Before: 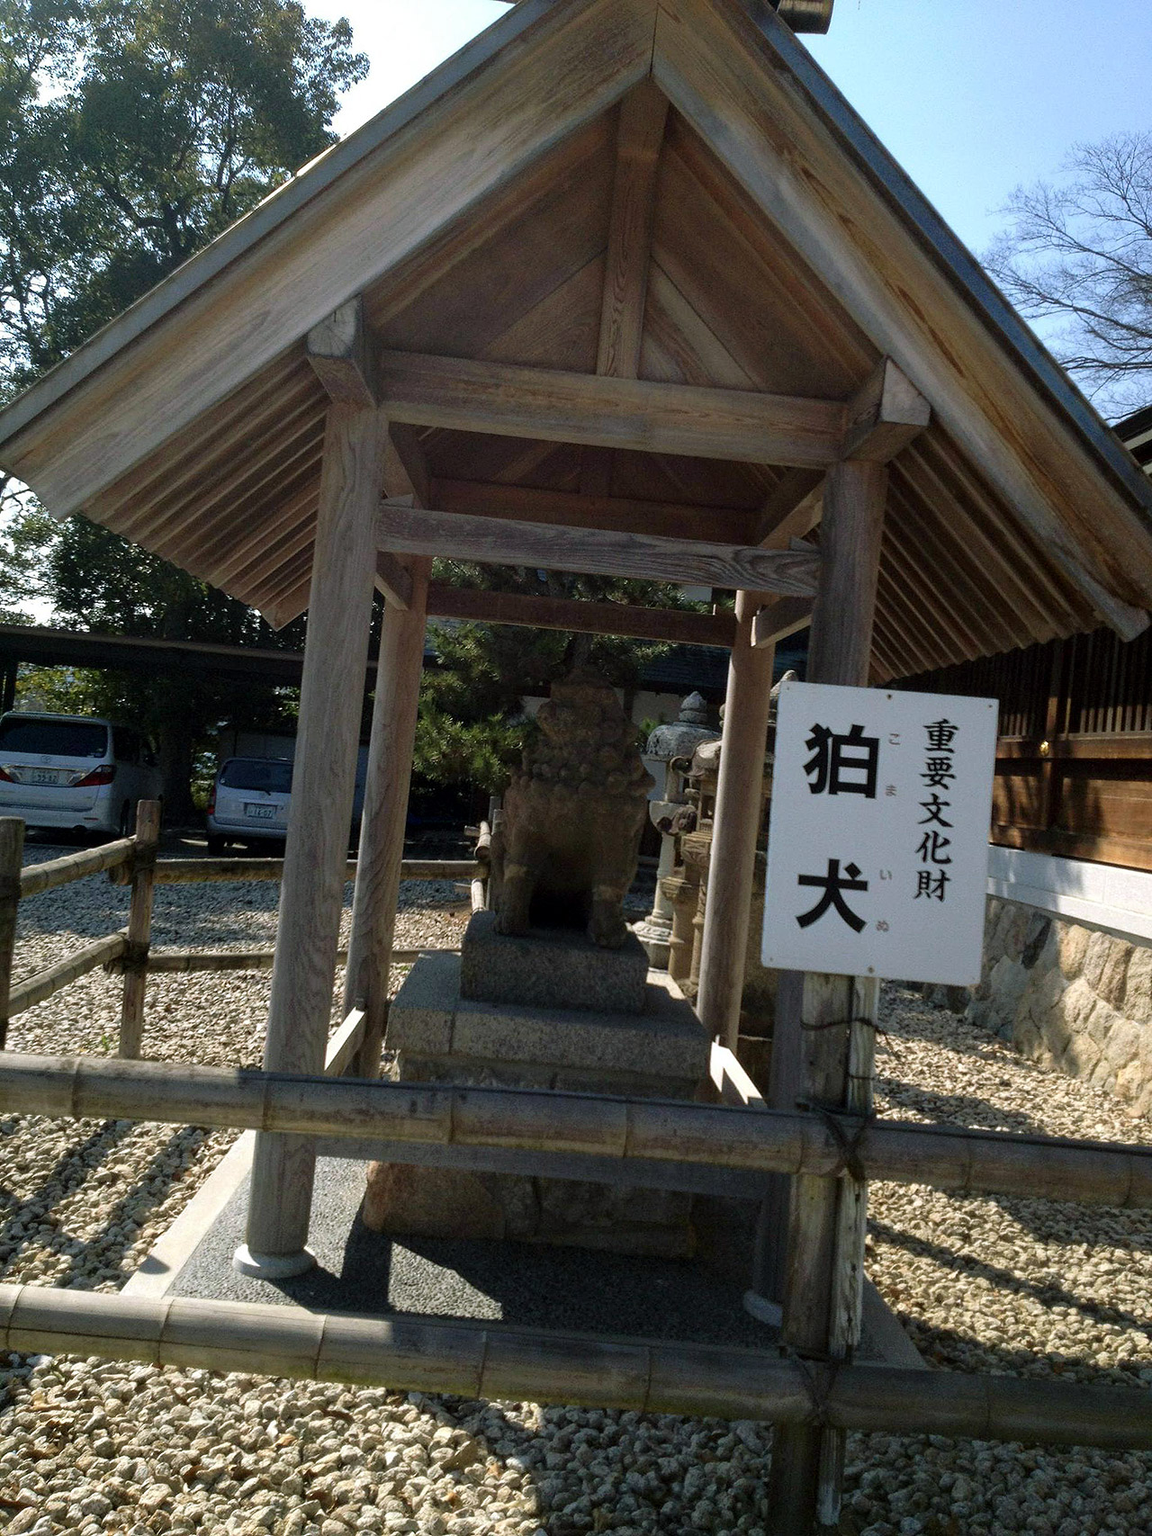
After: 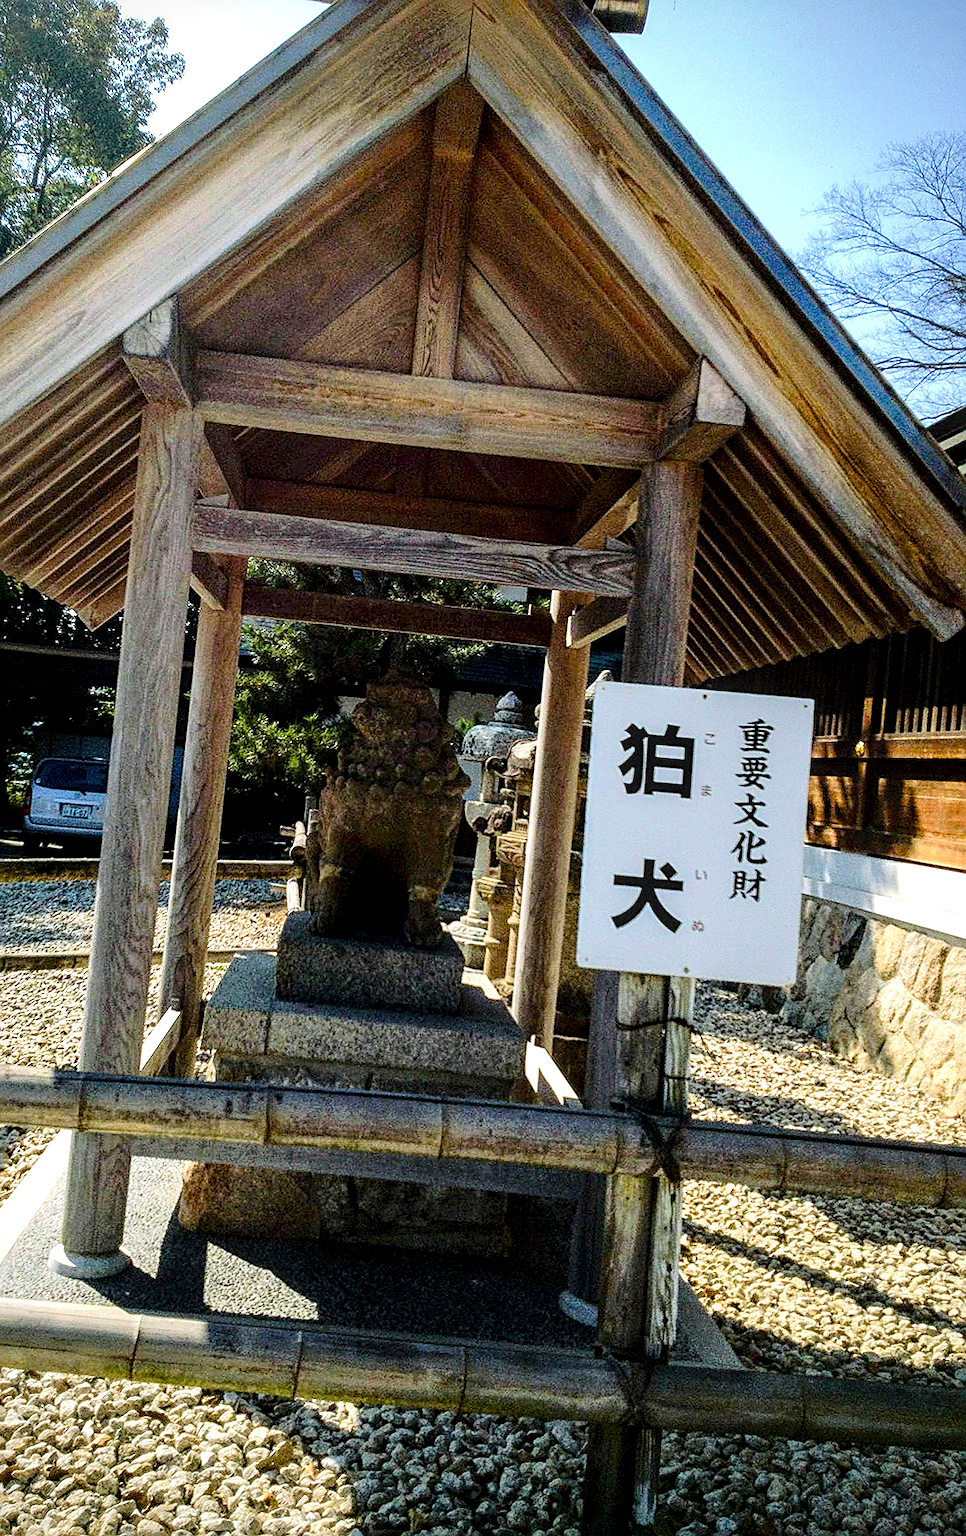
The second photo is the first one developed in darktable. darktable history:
color balance rgb: linear chroma grading › global chroma 14.382%, perceptual saturation grading › global saturation 44.07%, perceptual saturation grading › highlights -50.273%, perceptual saturation grading › shadows 30.798%, contrast 4.776%
local contrast: detail 150%
crop: left 16.053%
tone equalizer: -7 EV 0.159 EV, -6 EV 0.634 EV, -5 EV 1.18 EV, -4 EV 1.33 EV, -3 EV 1.15 EV, -2 EV 0.6 EV, -1 EV 0.153 EV, edges refinement/feathering 500, mask exposure compensation -1.57 EV, preserve details no
sharpen: on, module defaults
vignetting: brightness -0.57, saturation 0
